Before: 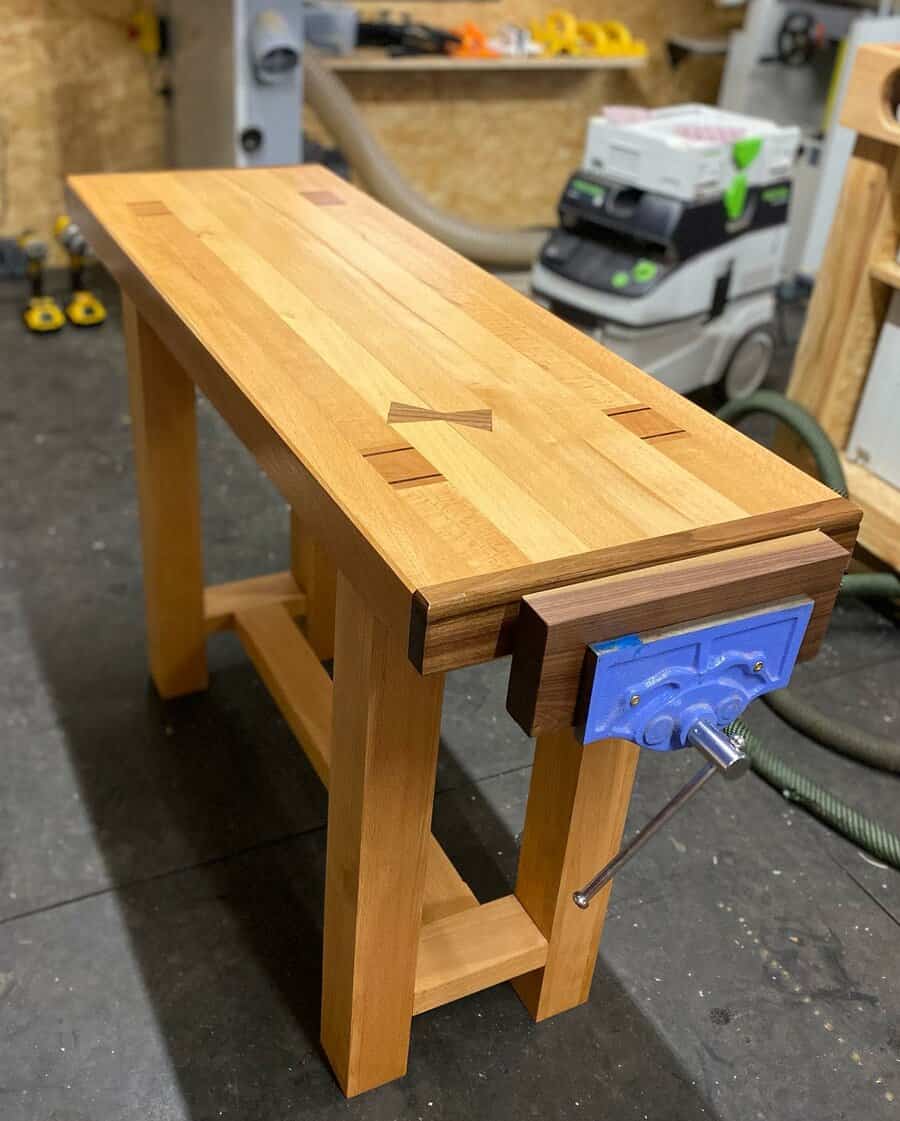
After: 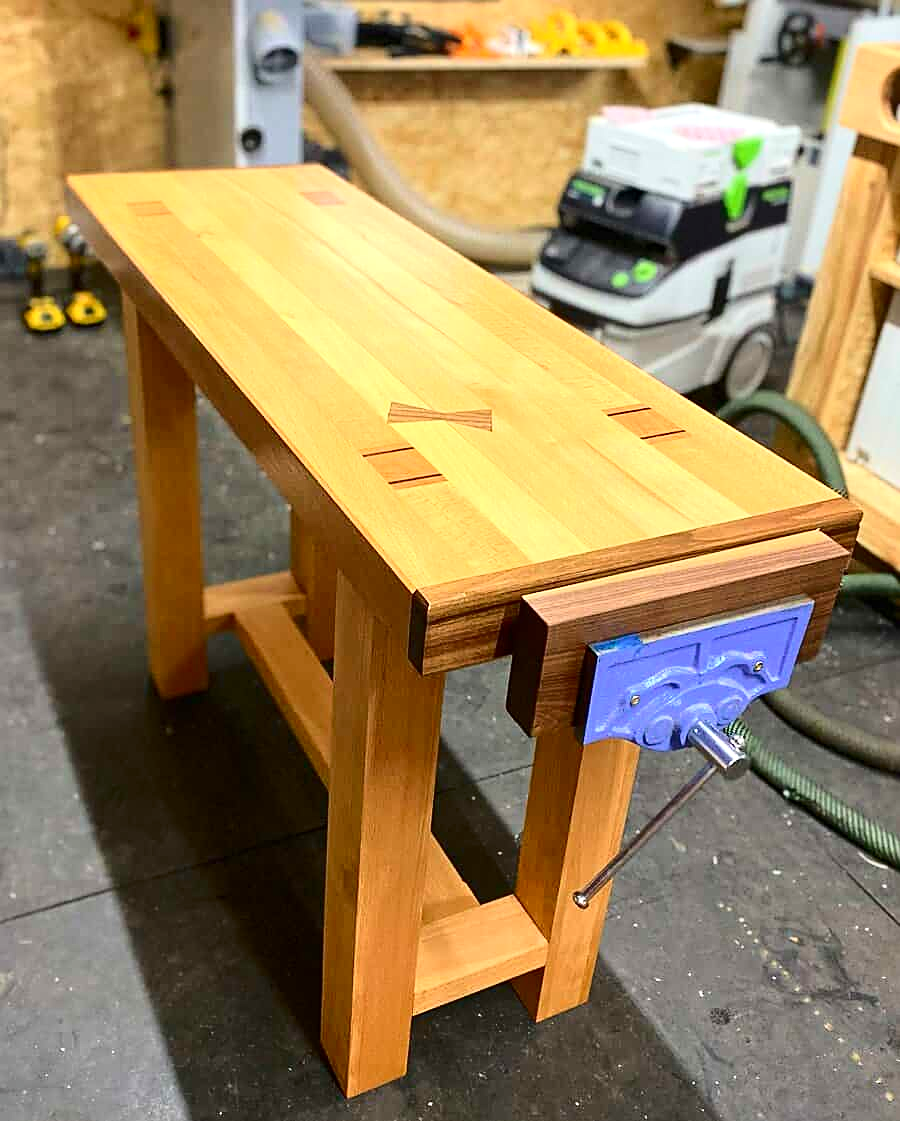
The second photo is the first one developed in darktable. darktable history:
exposure: exposure 0.375 EV, compensate highlight preservation false
sharpen: on, module defaults
tone curve: curves: ch0 [(0, 0) (0.234, 0.191) (0.48, 0.534) (0.608, 0.667) (0.725, 0.809) (0.864, 0.922) (1, 1)]; ch1 [(0, 0) (0.453, 0.43) (0.5, 0.5) (0.615, 0.649) (1, 1)]; ch2 [(0, 0) (0.5, 0.5) (0.586, 0.617) (1, 1)], color space Lab, independent channels, preserve colors none
